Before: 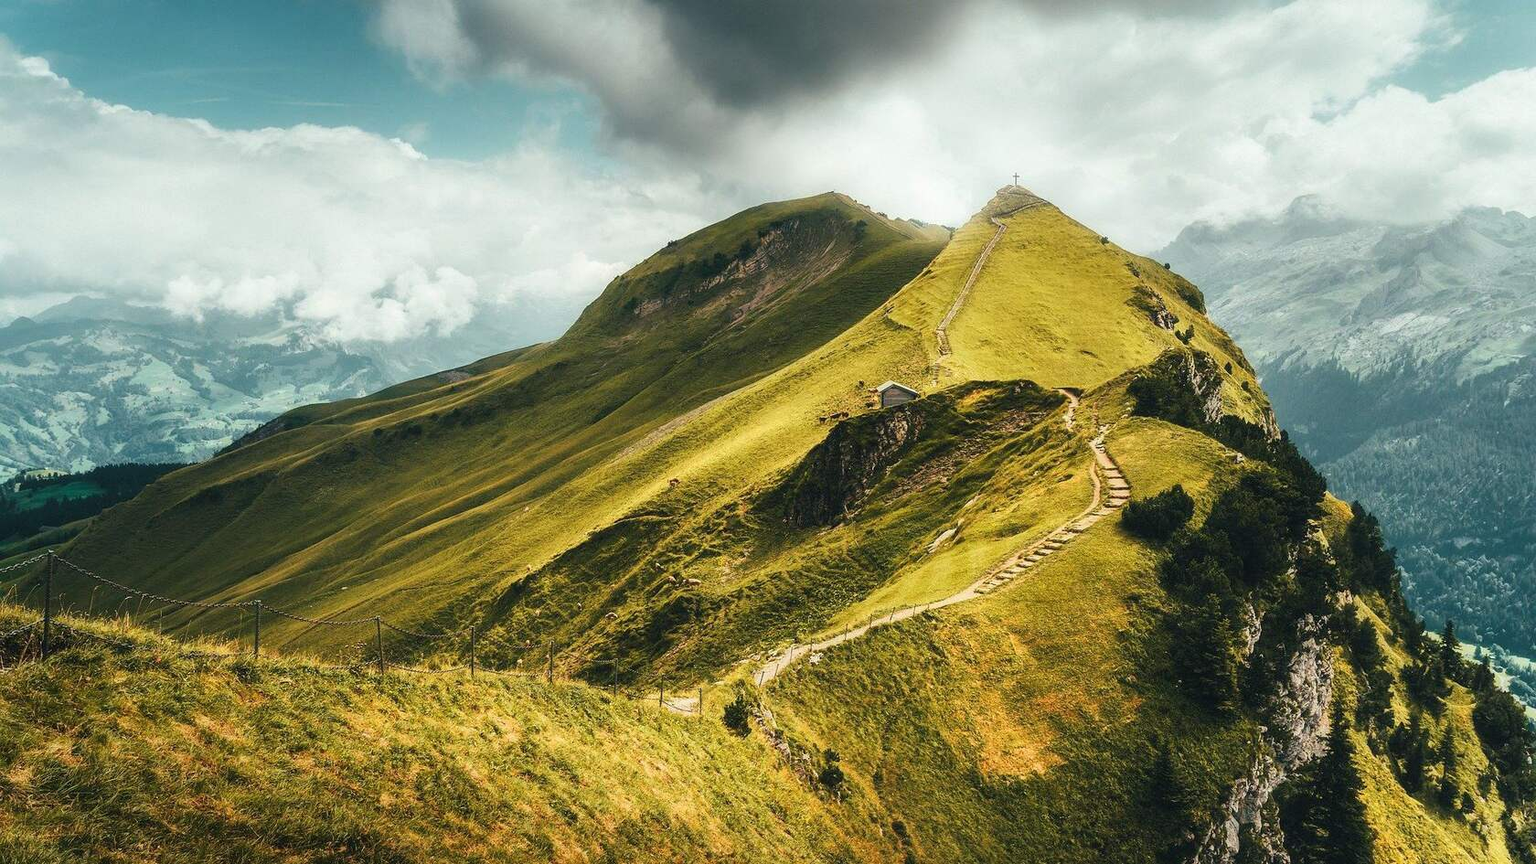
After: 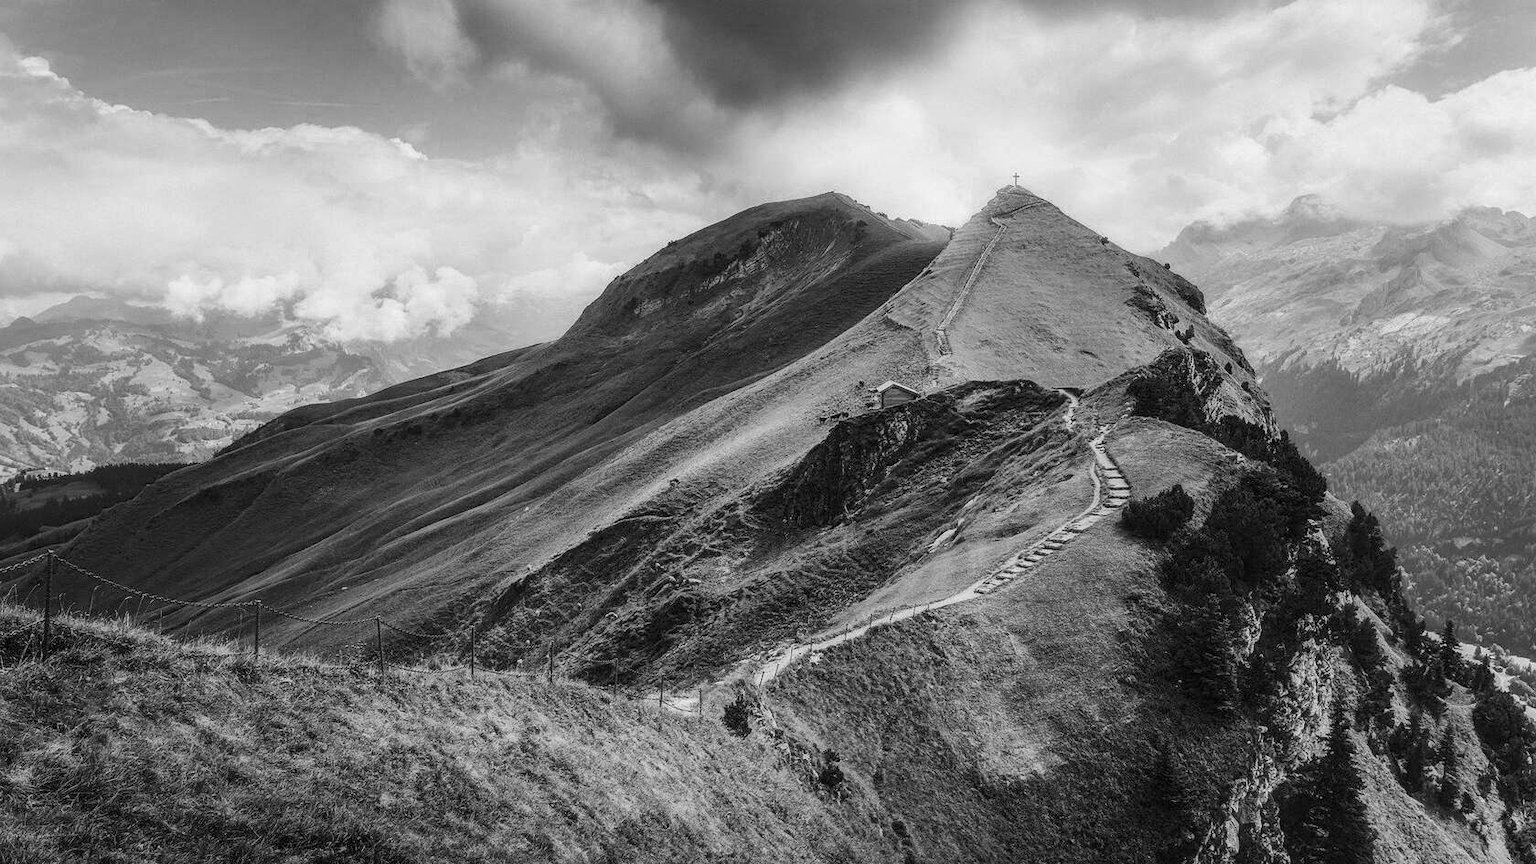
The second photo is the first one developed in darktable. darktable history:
local contrast: on, module defaults
color calibration: output gray [0.253, 0.26, 0.487, 0], gray › normalize channels true, illuminant same as pipeline (D50), adaptation XYZ, x 0.346, y 0.359, gamut compression 0
